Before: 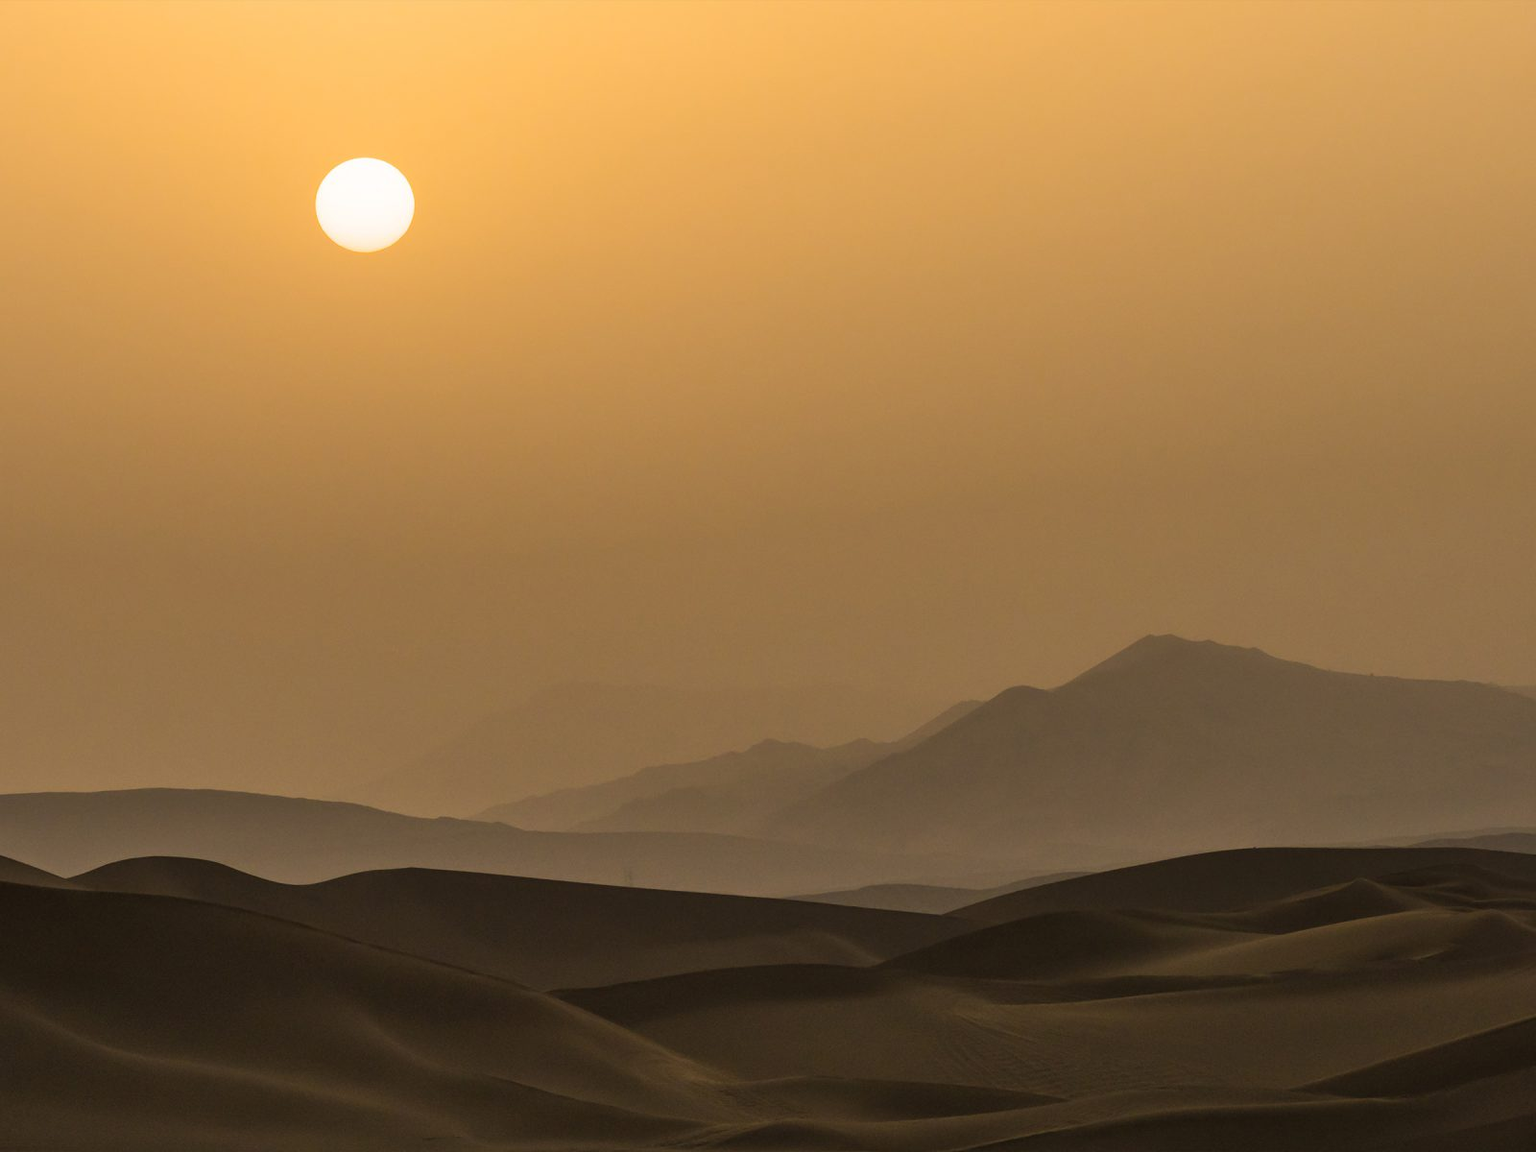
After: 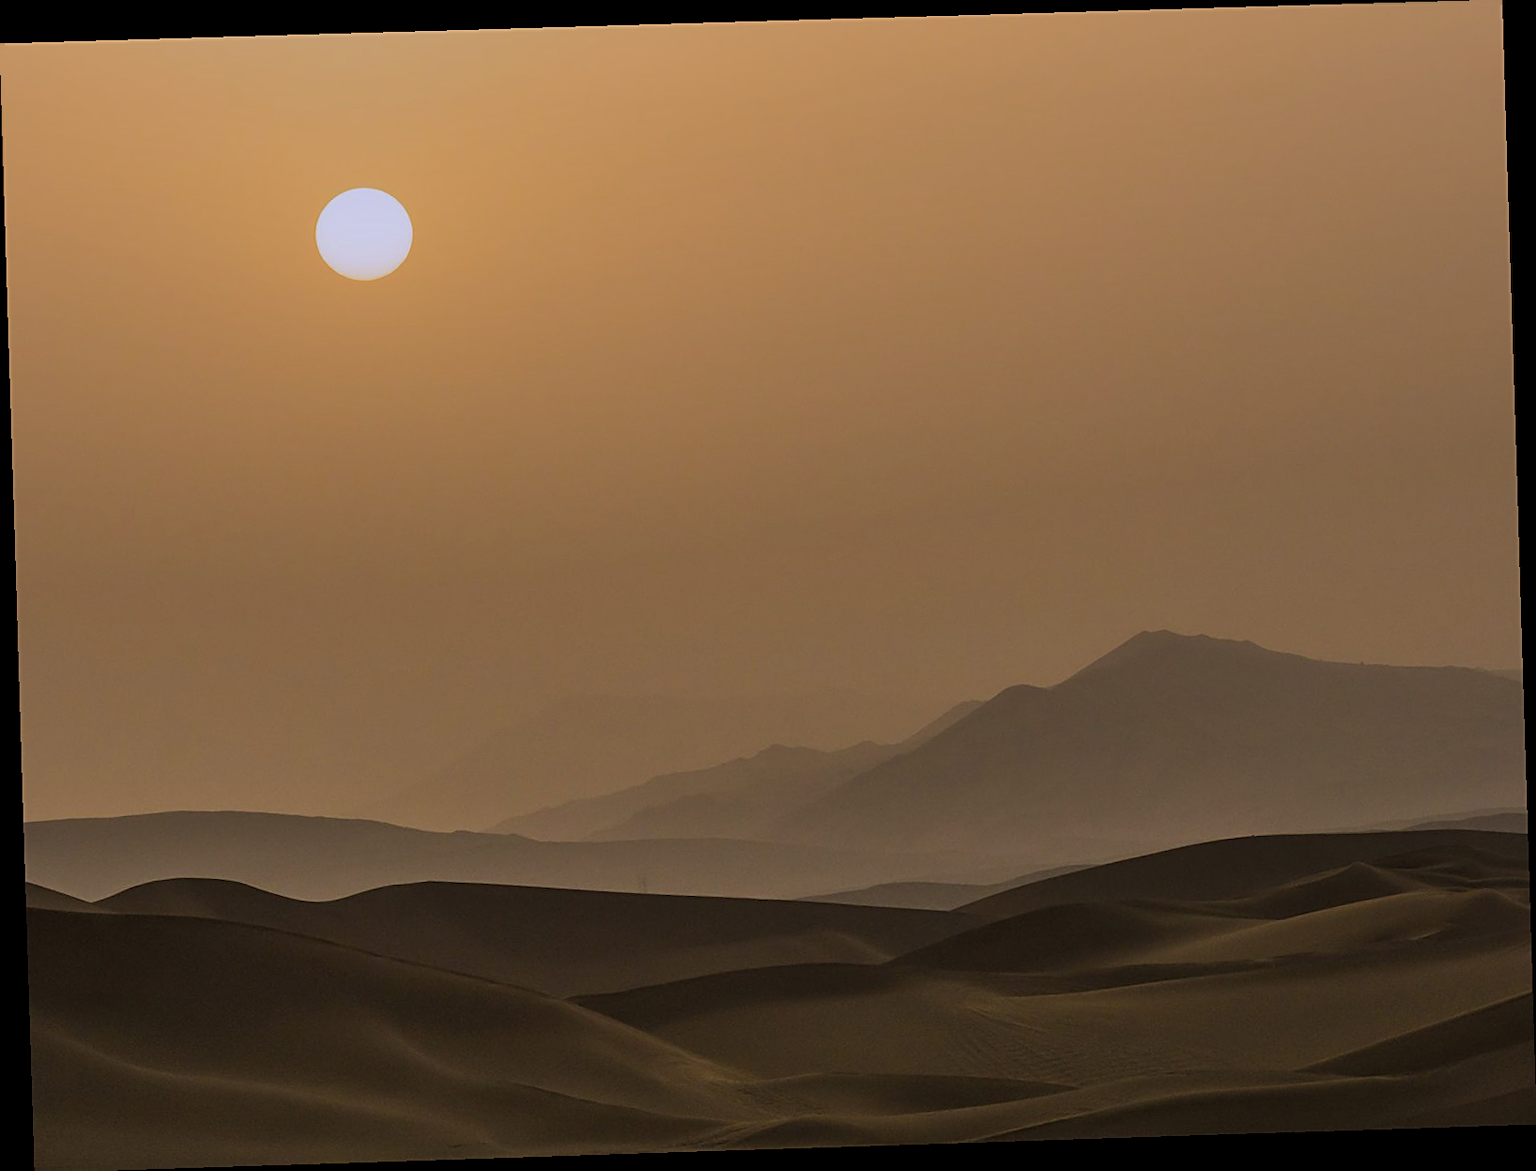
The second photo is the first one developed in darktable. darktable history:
rotate and perspective: rotation -1.77°, lens shift (horizontal) 0.004, automatic cropping off
sharpen: on, module defaults
graduated density: hue 238.83°, saturation 50%
